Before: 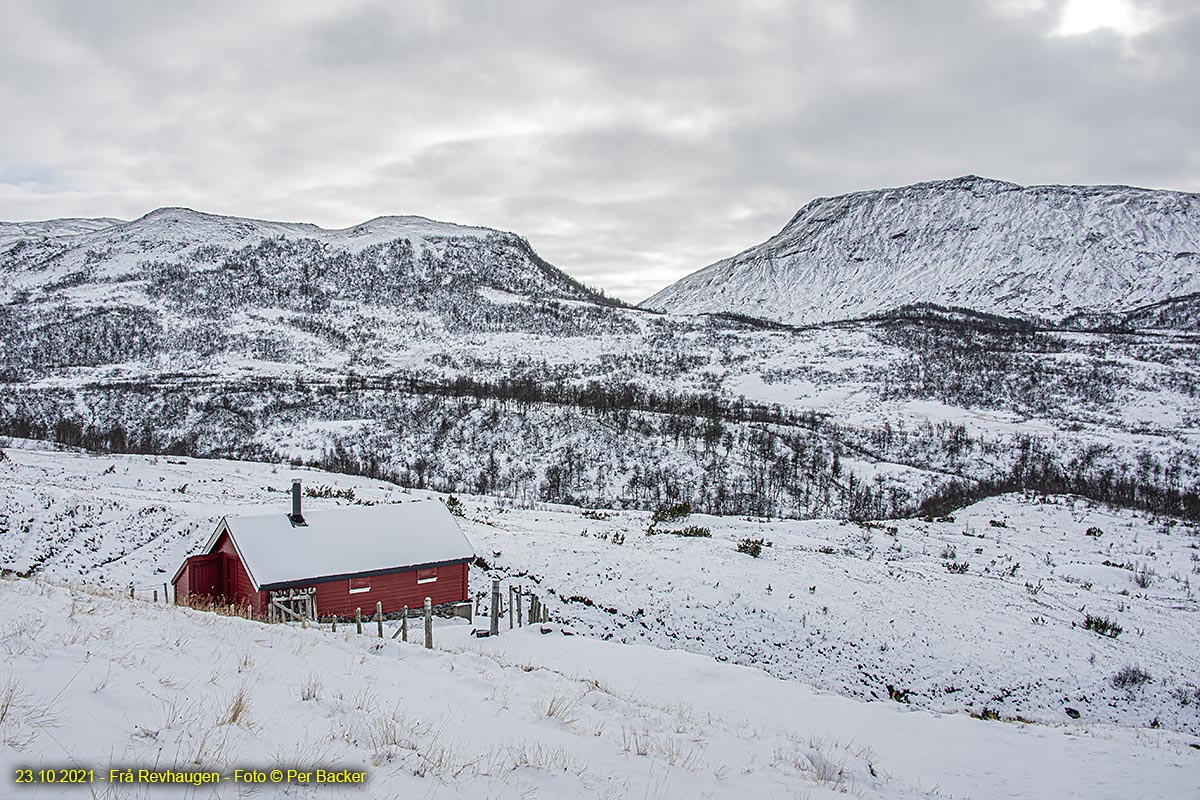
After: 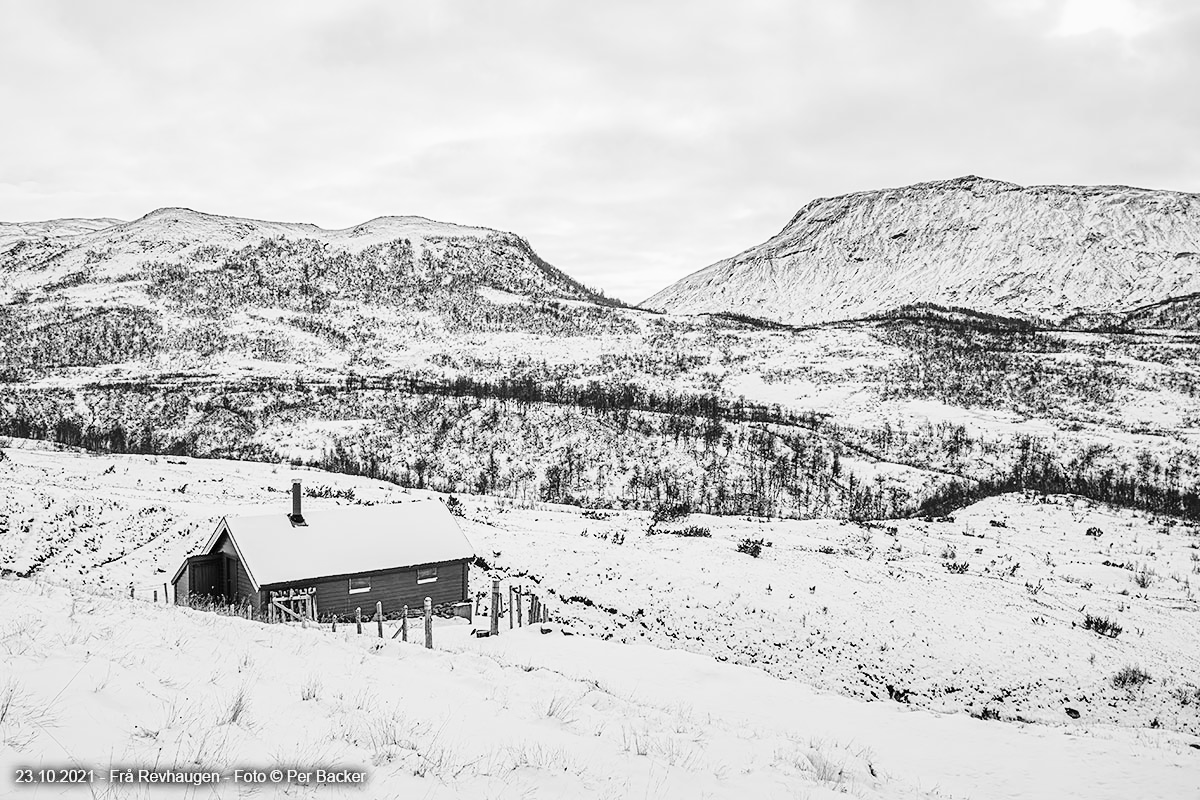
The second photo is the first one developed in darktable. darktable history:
base curve: curves: ch0 [(0, 0) (0.028, 0.03) (0.121, 0.232) (0.46, 0.748) (0.859, 0.968) (1, 1)], preserve colors none
monochrome: a -6.99, b 35.61, size 1.4
